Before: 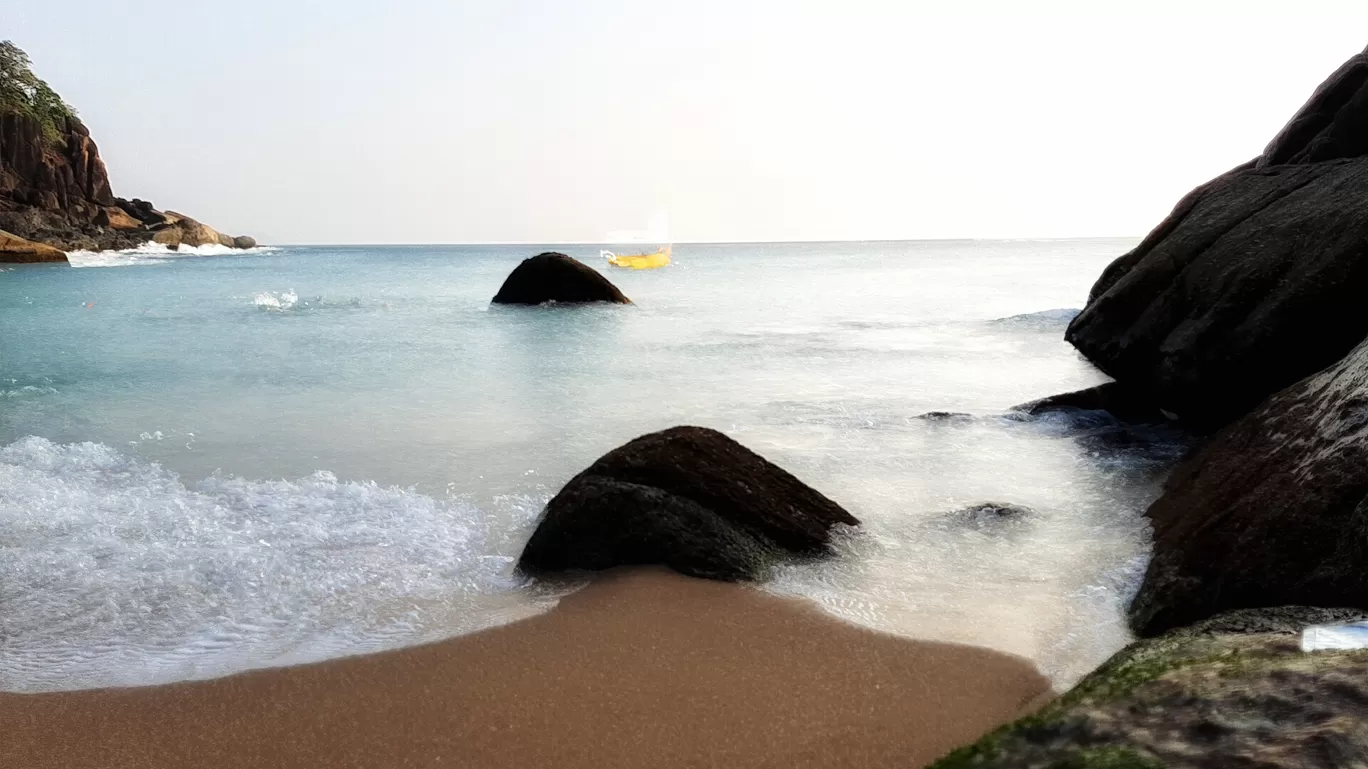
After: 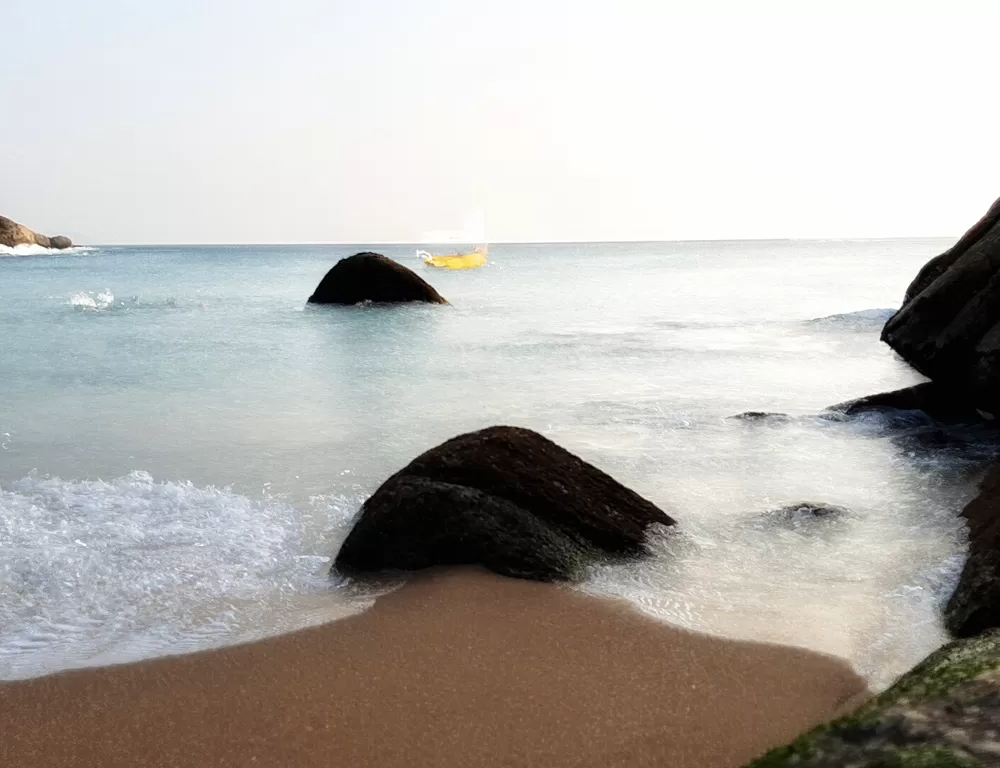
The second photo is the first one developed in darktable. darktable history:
crop: left 13.453%, right 13.441%
contrast brightness saturation: saturation -0.043
